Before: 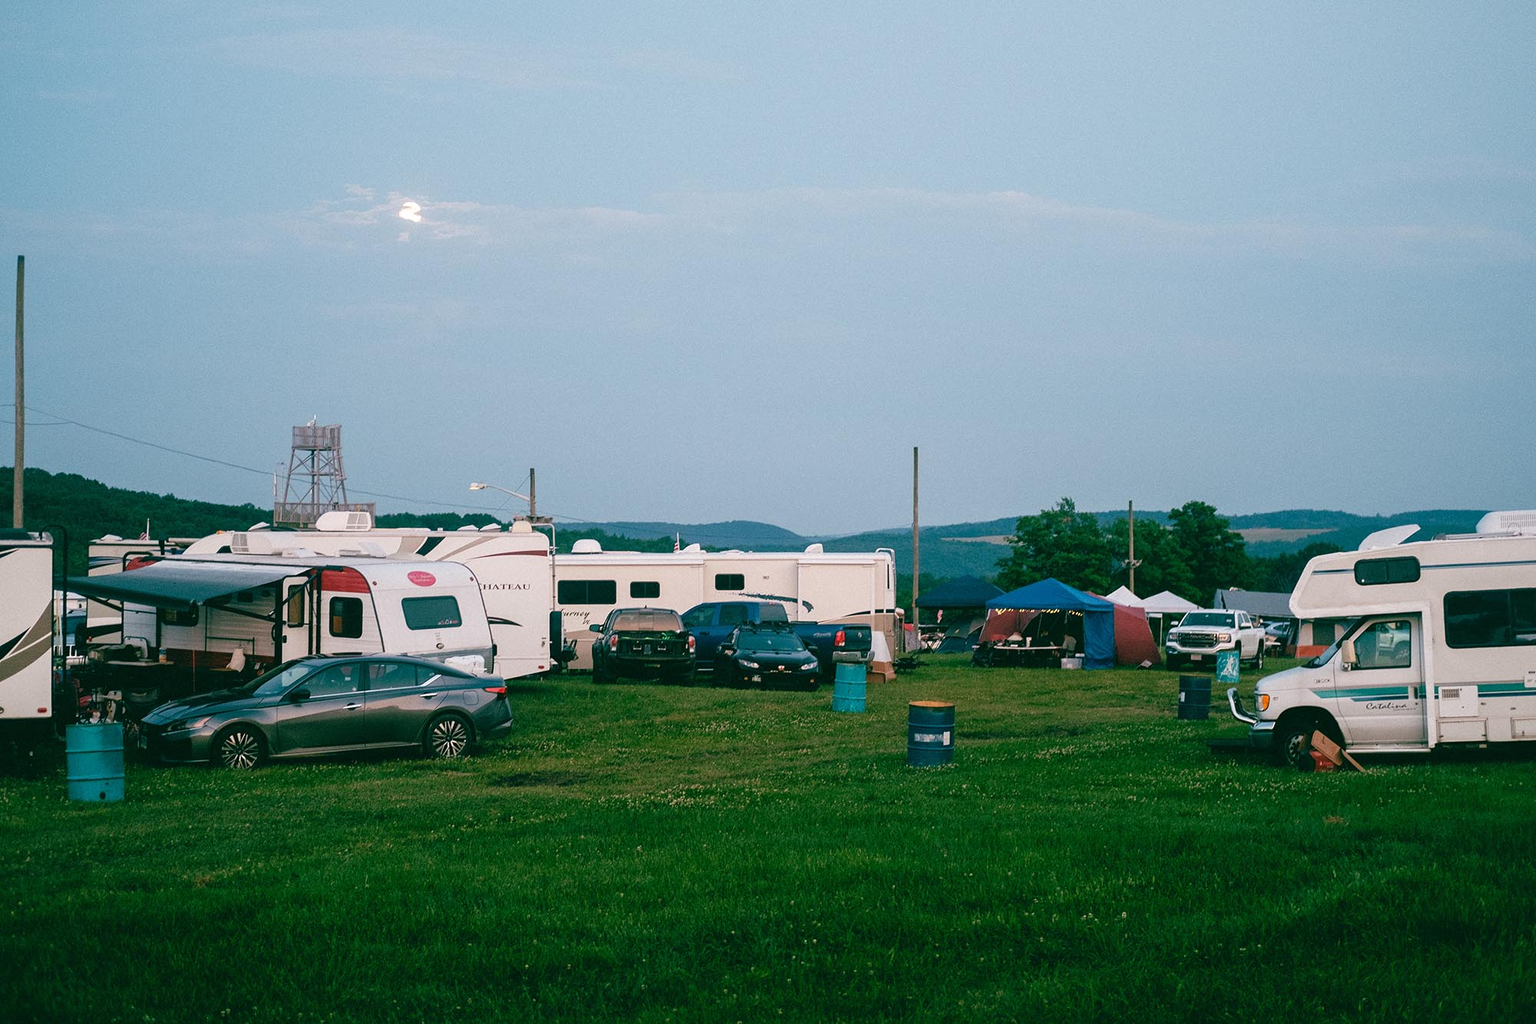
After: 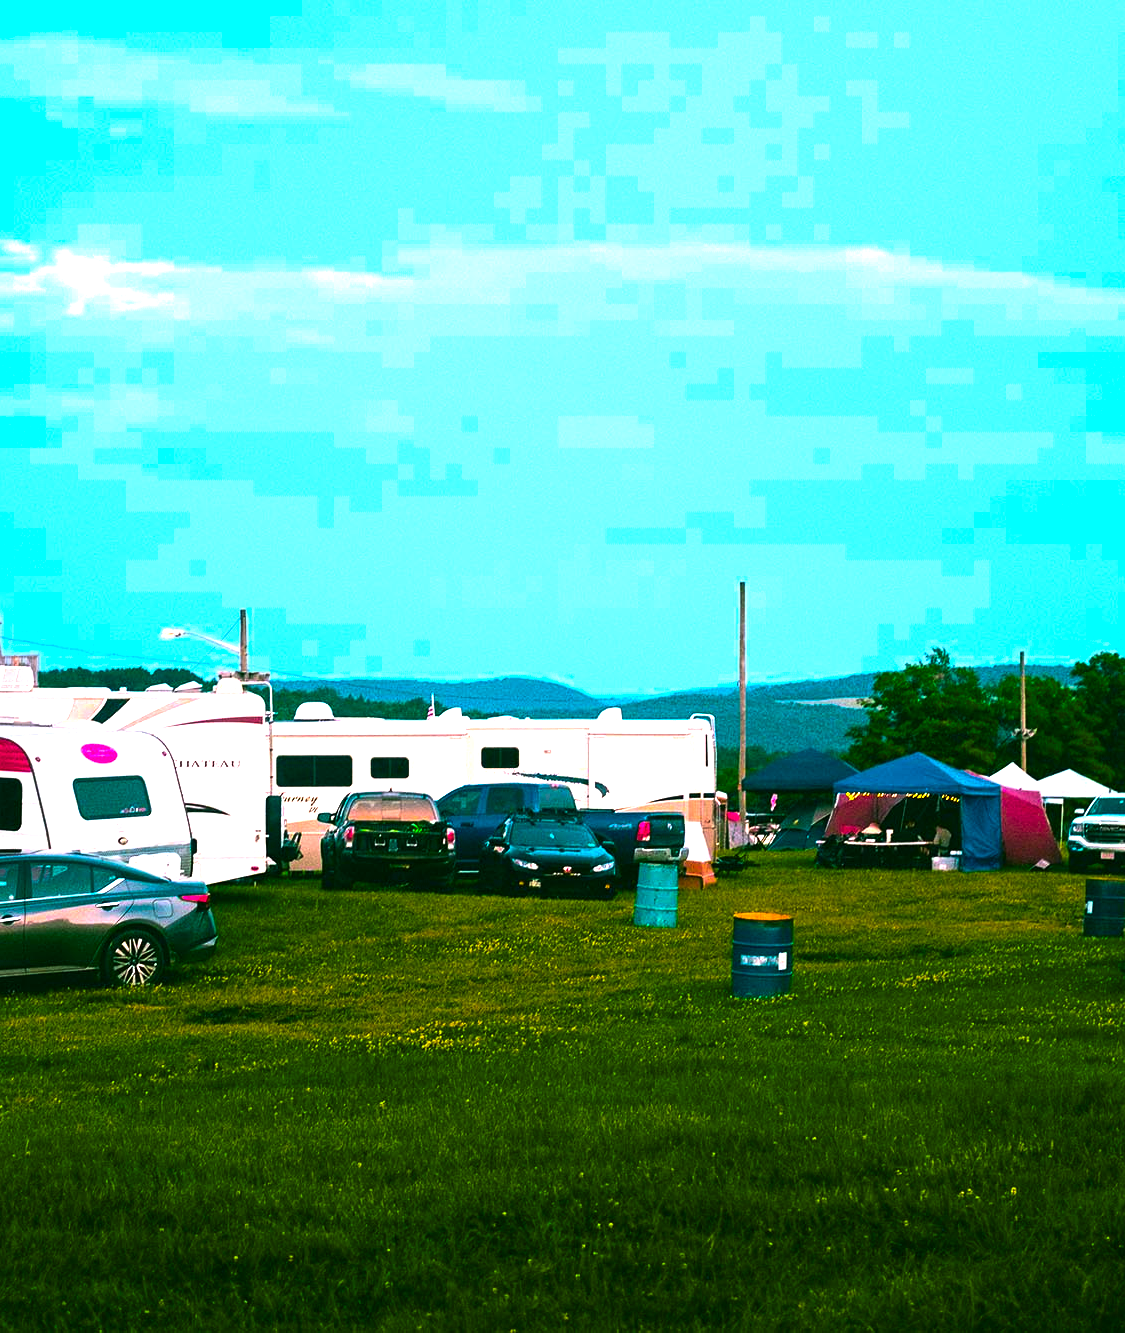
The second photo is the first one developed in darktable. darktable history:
crop and rotate: left 22.516%, right 21.234%
color balance rgb: linear chroma grading › highlights 100%, linear chroma grading › global chroma 23.41%, perceptual saturation grading › global saturation 35.38%, hue shift -10.68°, perceptual brilliance grading › highlights 47.25%, perceptual brilliance grading › mid-tones 22.2%, perceptual brilliance grading › shadows -5.93%
